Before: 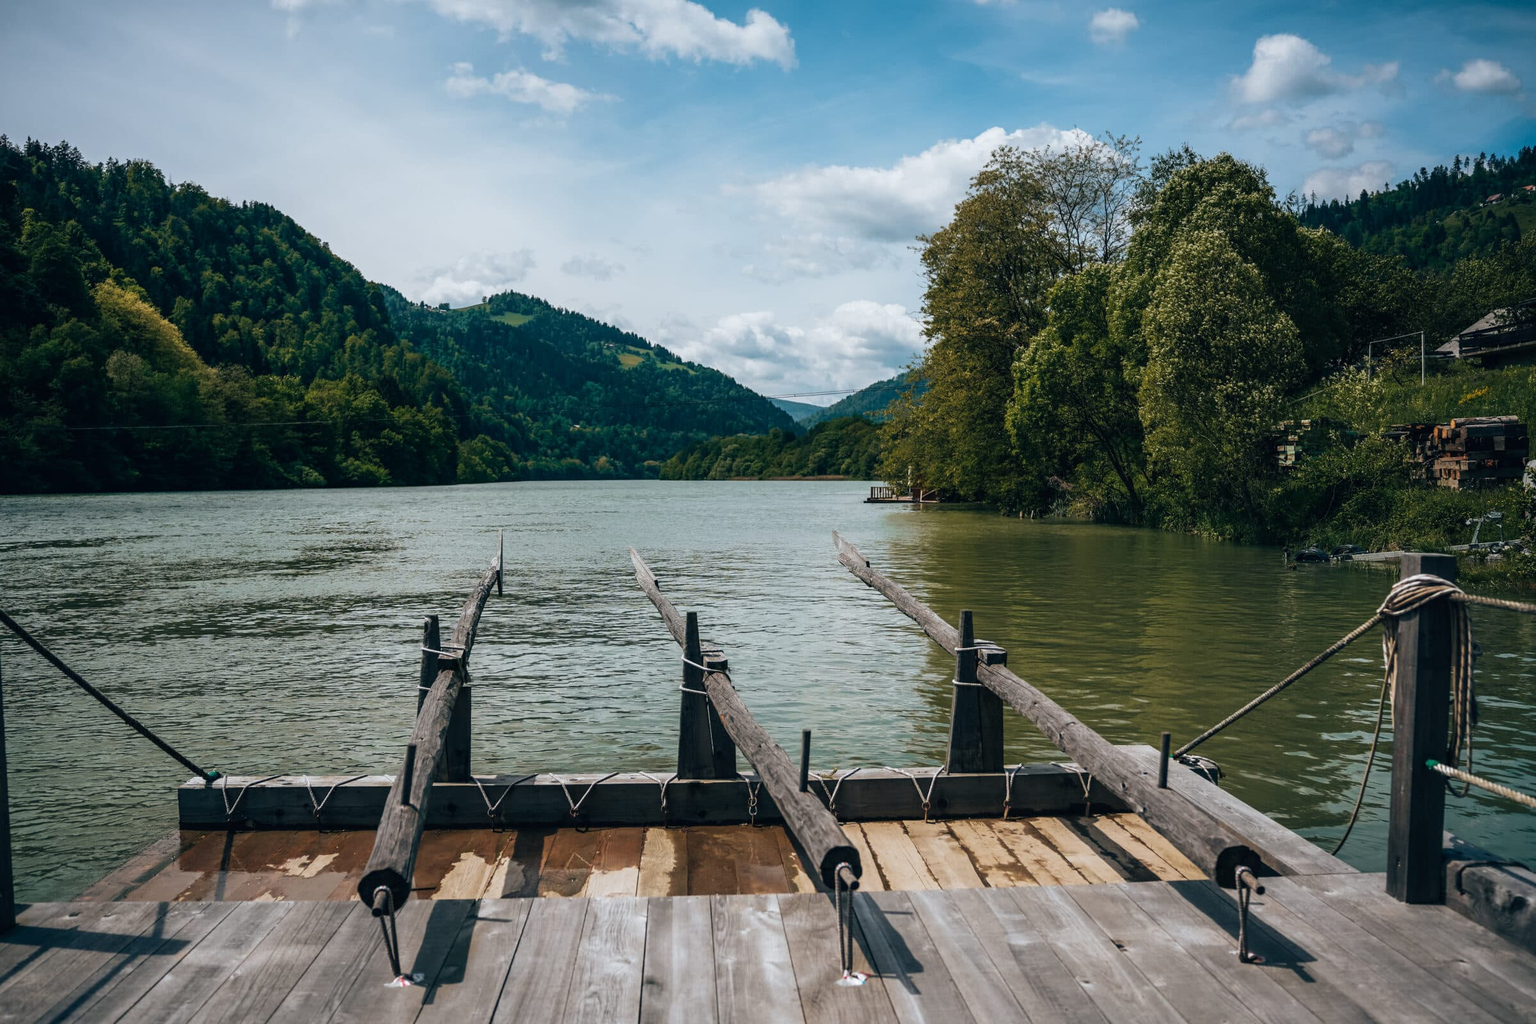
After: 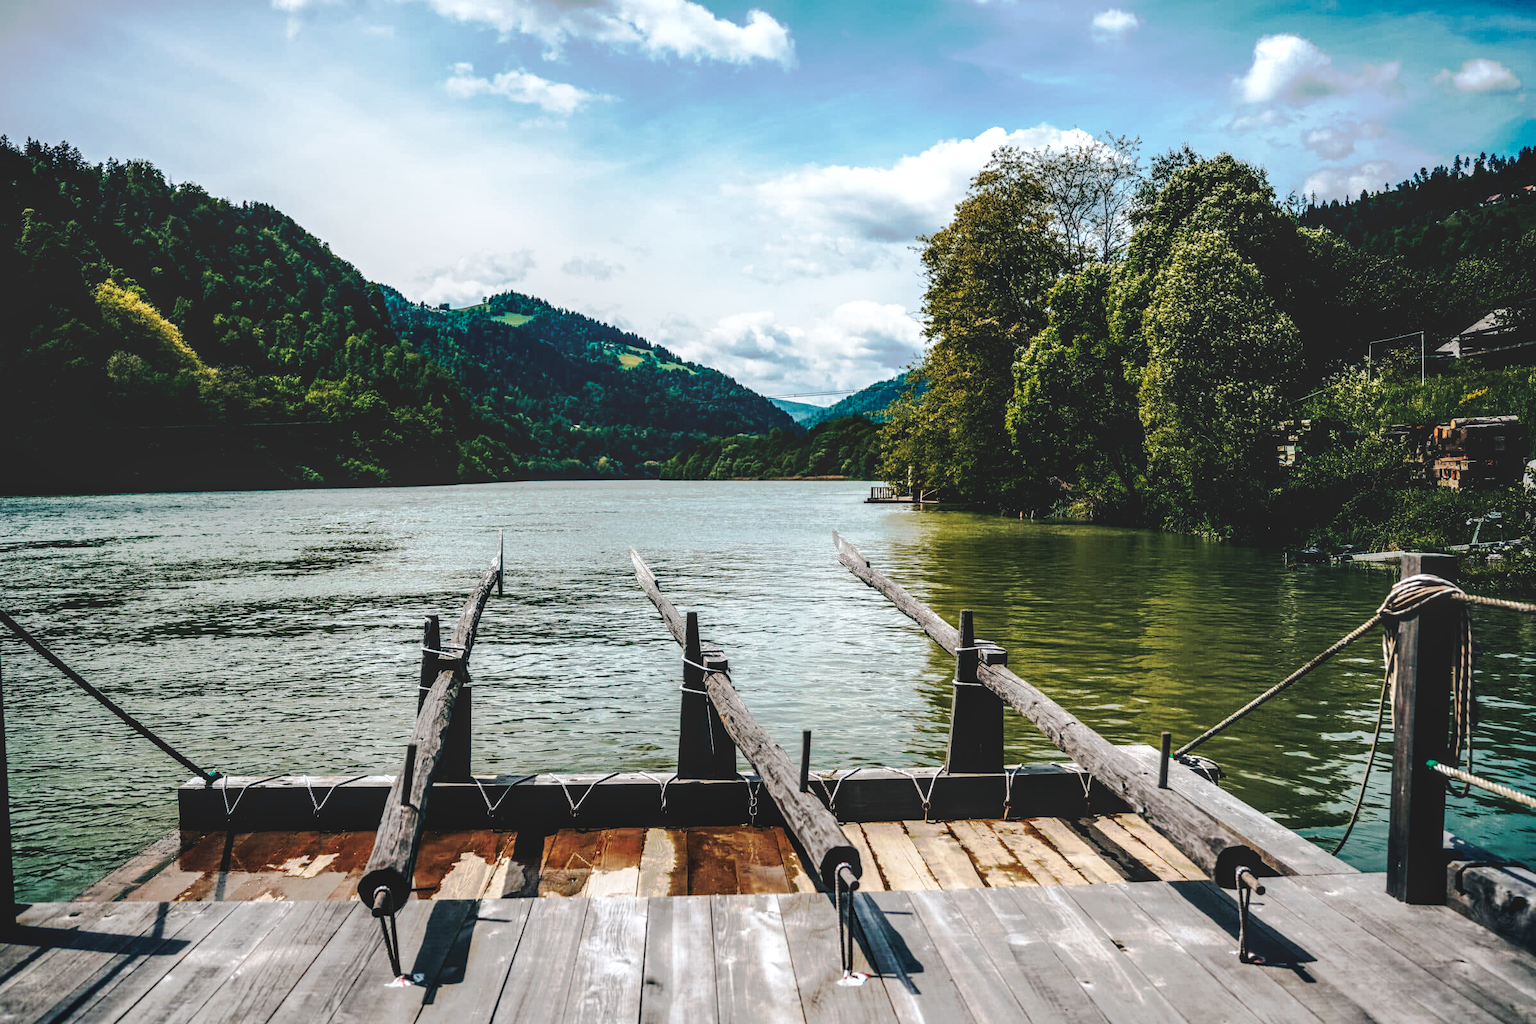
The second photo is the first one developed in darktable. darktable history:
base curve: curves: ch0 [(0, 0) (0, 0) (0.002, 0.001) (0.008, 0.003) (0.019, 0.011) (0.037, 0.037) (0.064, 0.11) (0.102, 0.232) (0.152, 0.379) (0.216, 0.524) (0.296, 0.665) (0.394, 0.789) (0.512, 0.881) (0.651, 0.945) (0.813, 0.986) (1, 1)], preserve colors none
local contrast: detail 144%
exposure: black level correction 0.009, compensate highlight preservation false
tone curve: curves: ch0 [(0, 0) (0.003, 0.149) (0.011, 0.152) (0.025, 0.154) (0.044, 0.164) (0.069, 0.179) (0.1, 0.194) (0.136, 0.211) (0.177, 0.232) (0.224, 0.258) (0.277, 0.289) (0.335, 0.326) (0.399, 0.371) (0.468, 0.438) (0.543, 0.504) (0.623, 0.569) (0.709, 0.642) (0.801, 0.716) (0.898, 0.775) (1, 1)], preserve colors none
